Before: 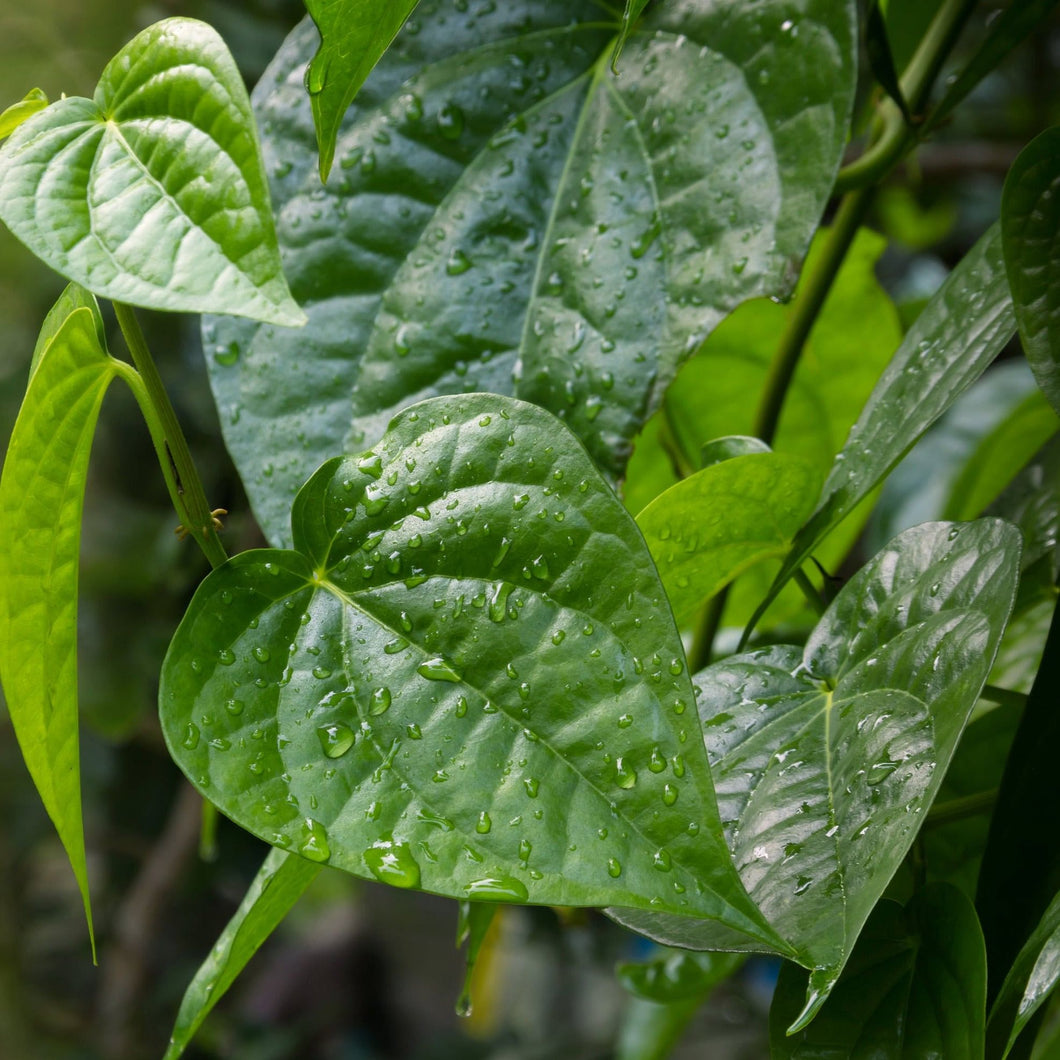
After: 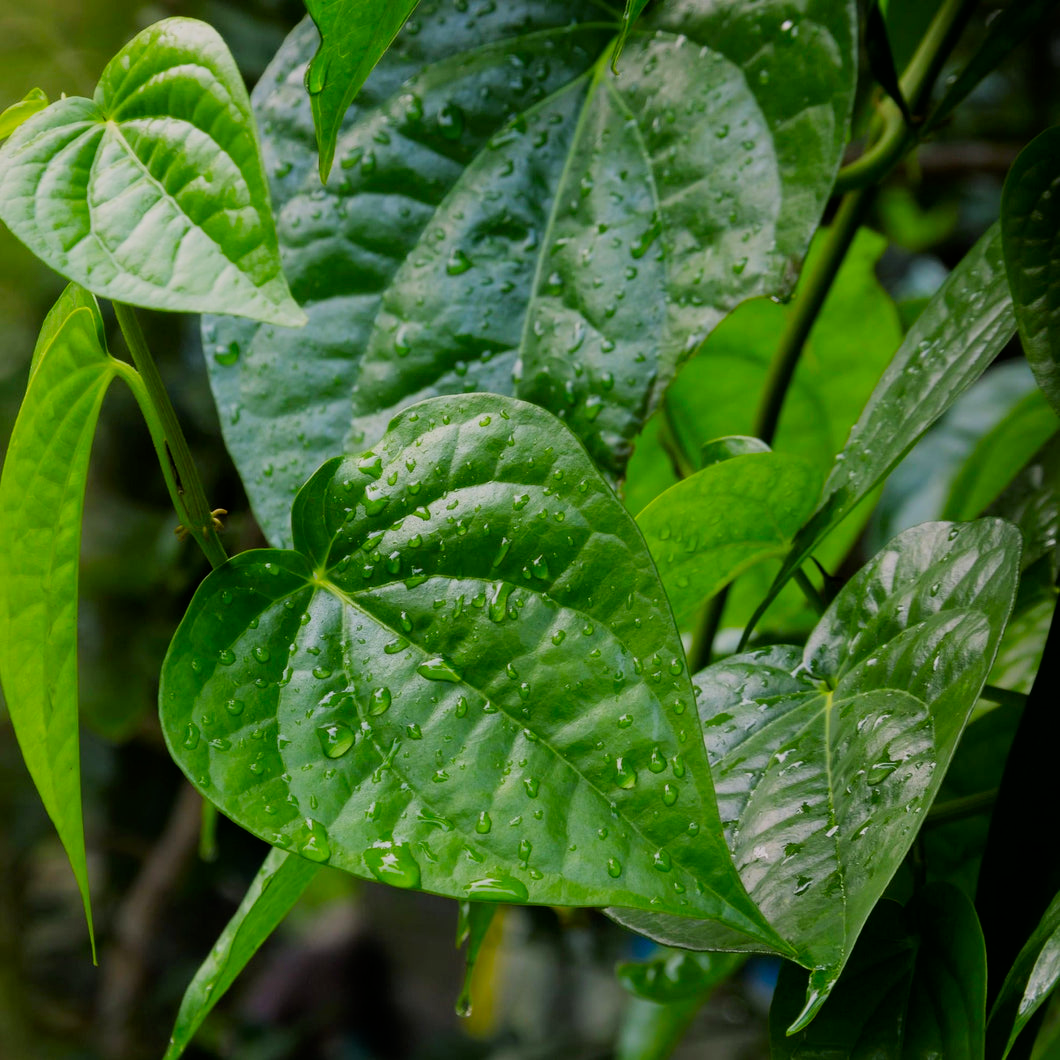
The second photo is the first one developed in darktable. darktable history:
filmic rgb: black relative exposure -7.65 EV, white relative exposure 4.56 EV, hardness 3.61
contrast brightness saturation: brightness -0.02, saturation 0.35
